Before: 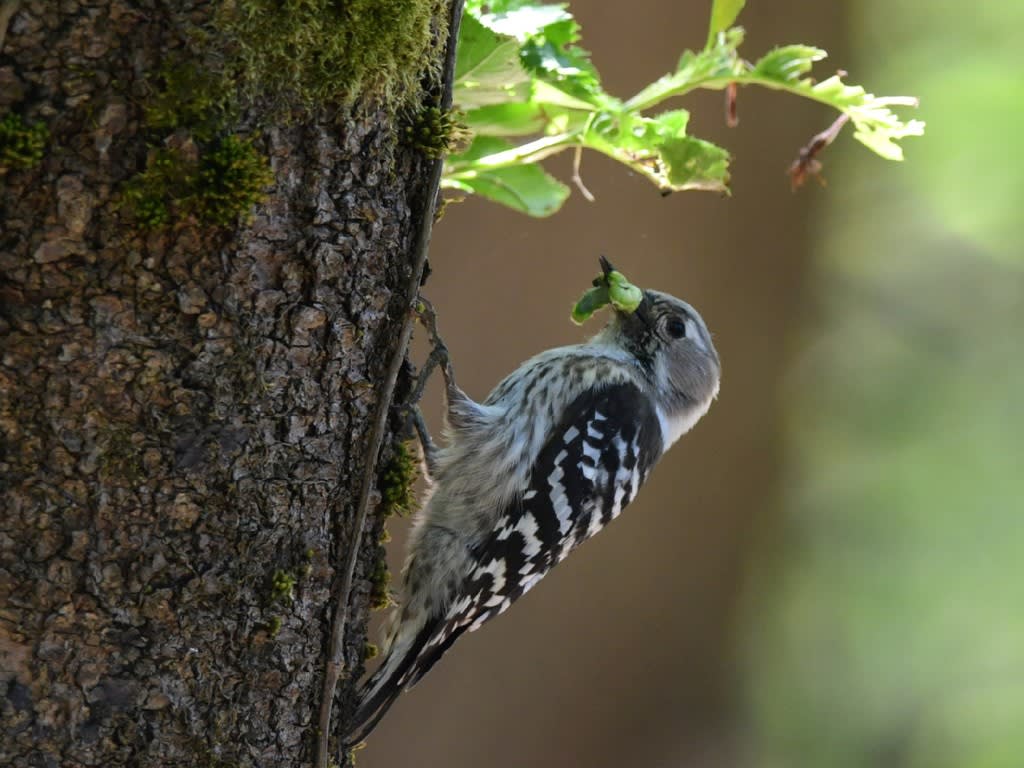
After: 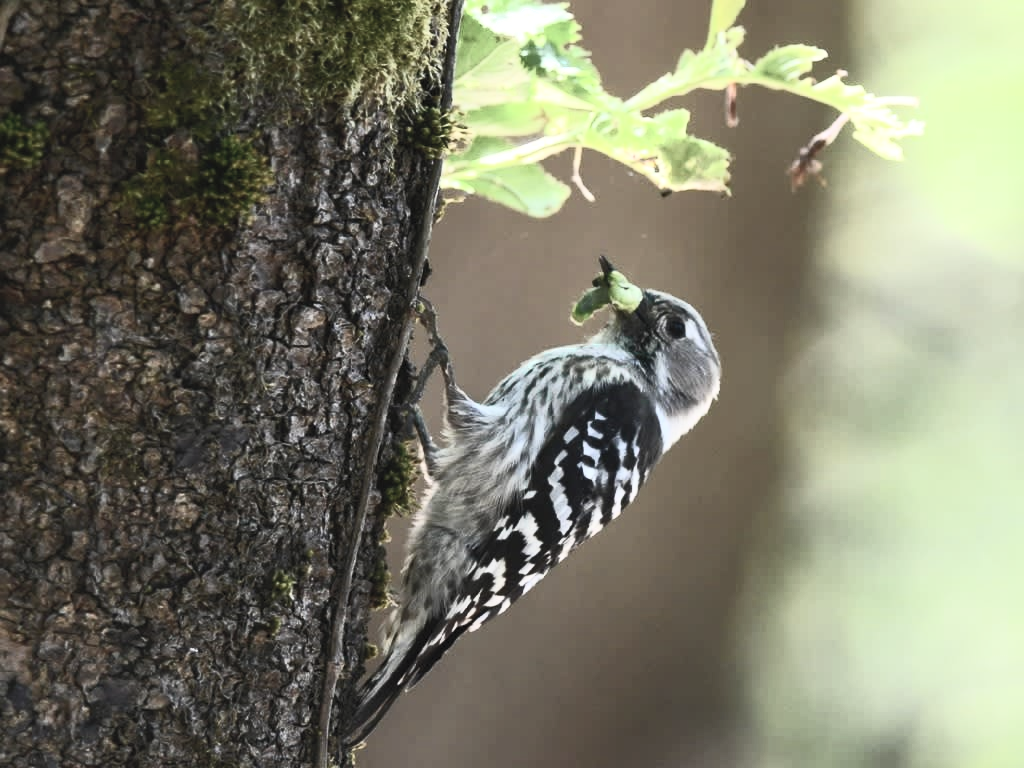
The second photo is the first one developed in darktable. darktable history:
contrast brightness saturation: contrast 0.57, brightness 0.57, saturation -0.34
color zones: curves: ch0 [(0.25, 0.5) (0.423, 0.5) (0.443, 0.5) (0.521, 0.756) (0.568, 0.5) (0.576, 0.5) (0.75, 0.5)]; ch1 [(0.25, 0.5) (0.423, 0.5) (0.443, 0.5) (0.539, 0.873) (0.624, 0.565) (0.631, 0.5) (0.75, 0.5)]
